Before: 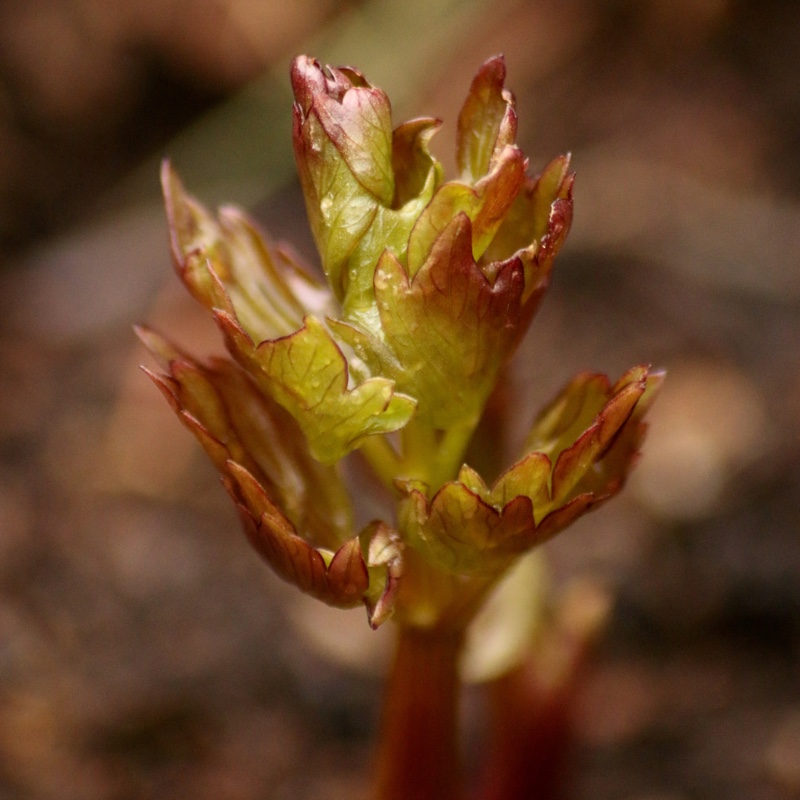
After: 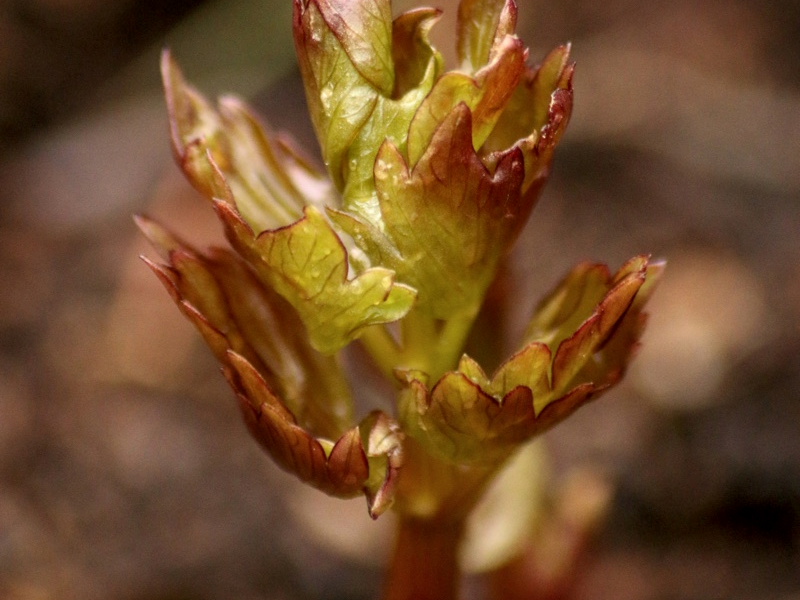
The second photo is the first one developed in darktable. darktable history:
shadows and highlights: shadows 25, highlights -25
crop: top 13.819%, bottom 11.169%
local contrast: on, module defaults
